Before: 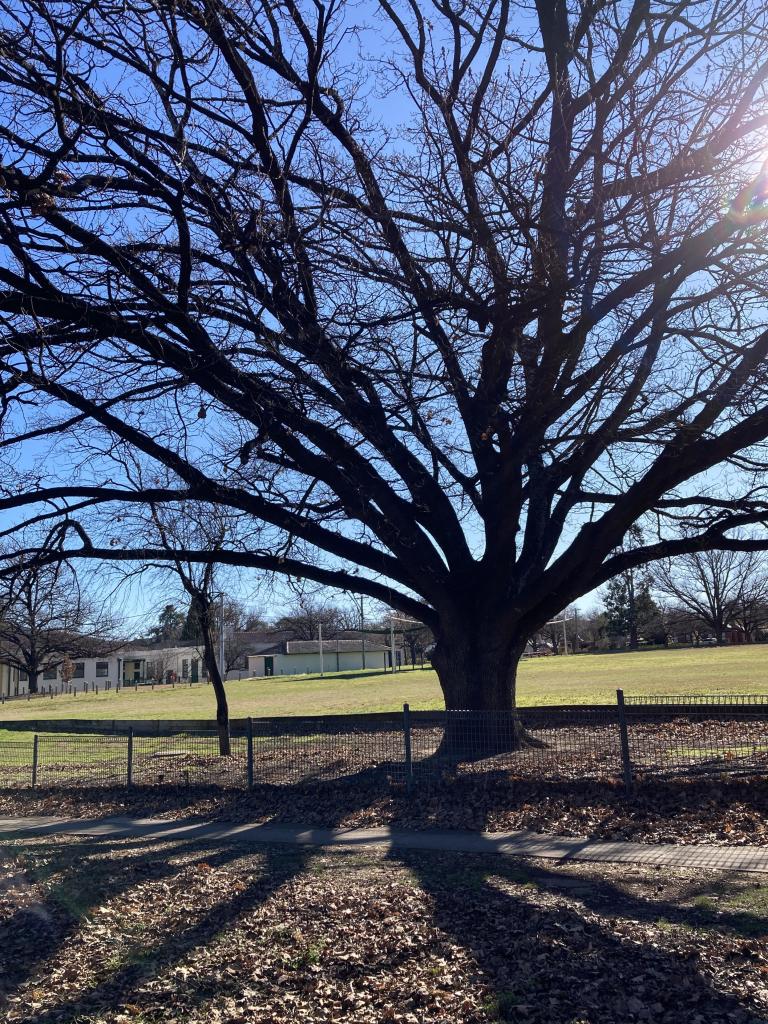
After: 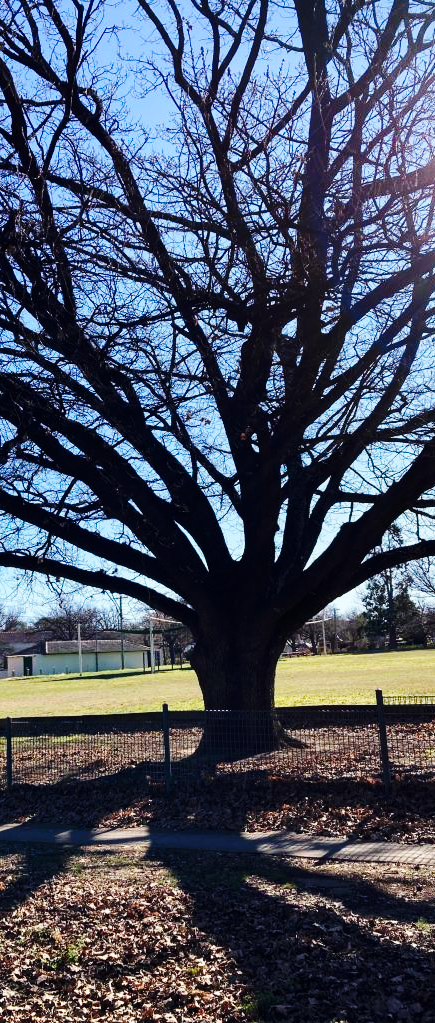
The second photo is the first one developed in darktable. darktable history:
base curve: curves: ch0 [(0, 0) (0.036, 0.025) (0.121, 0.166) (0.206, 0.329) (0.605, 0.79) (1, 1)], preserve colors none
crop: left 31.458%, top 0%, right 11.876%
color balance rgb: on, module defaults
